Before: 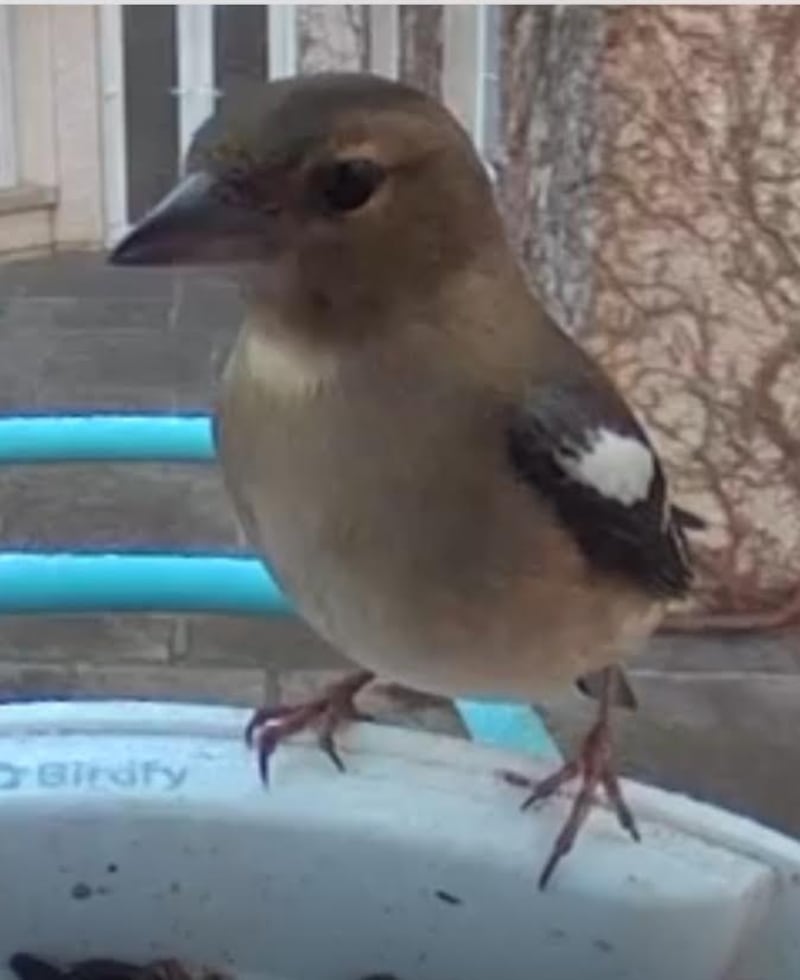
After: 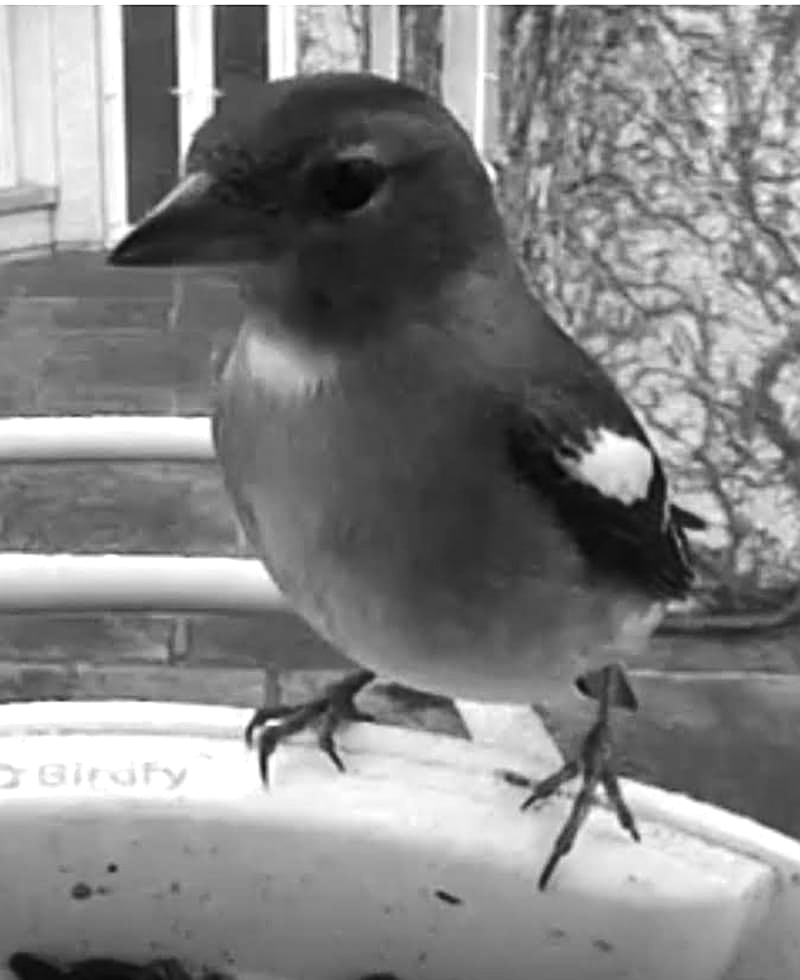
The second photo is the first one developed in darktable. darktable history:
white balance: emerald 1
sharpen: on, module defaults
tone equalizer: -8 EV -1.08 EV, -7 EV -1.01 EV, -6 EV -0.867 EV, -5 EV -0.578 EV, -3 EV 0.578 EV, -2 EV 0.867 EV, -1 EV 1.01 EV, +0 EV 1.08 EV, edges refinement/feathering 500, mask exposure compensation -1.57 EV, preserve details no
monochrome: on, module defaults
color correction: highlights a* 15.03, highlights b* -25.07
